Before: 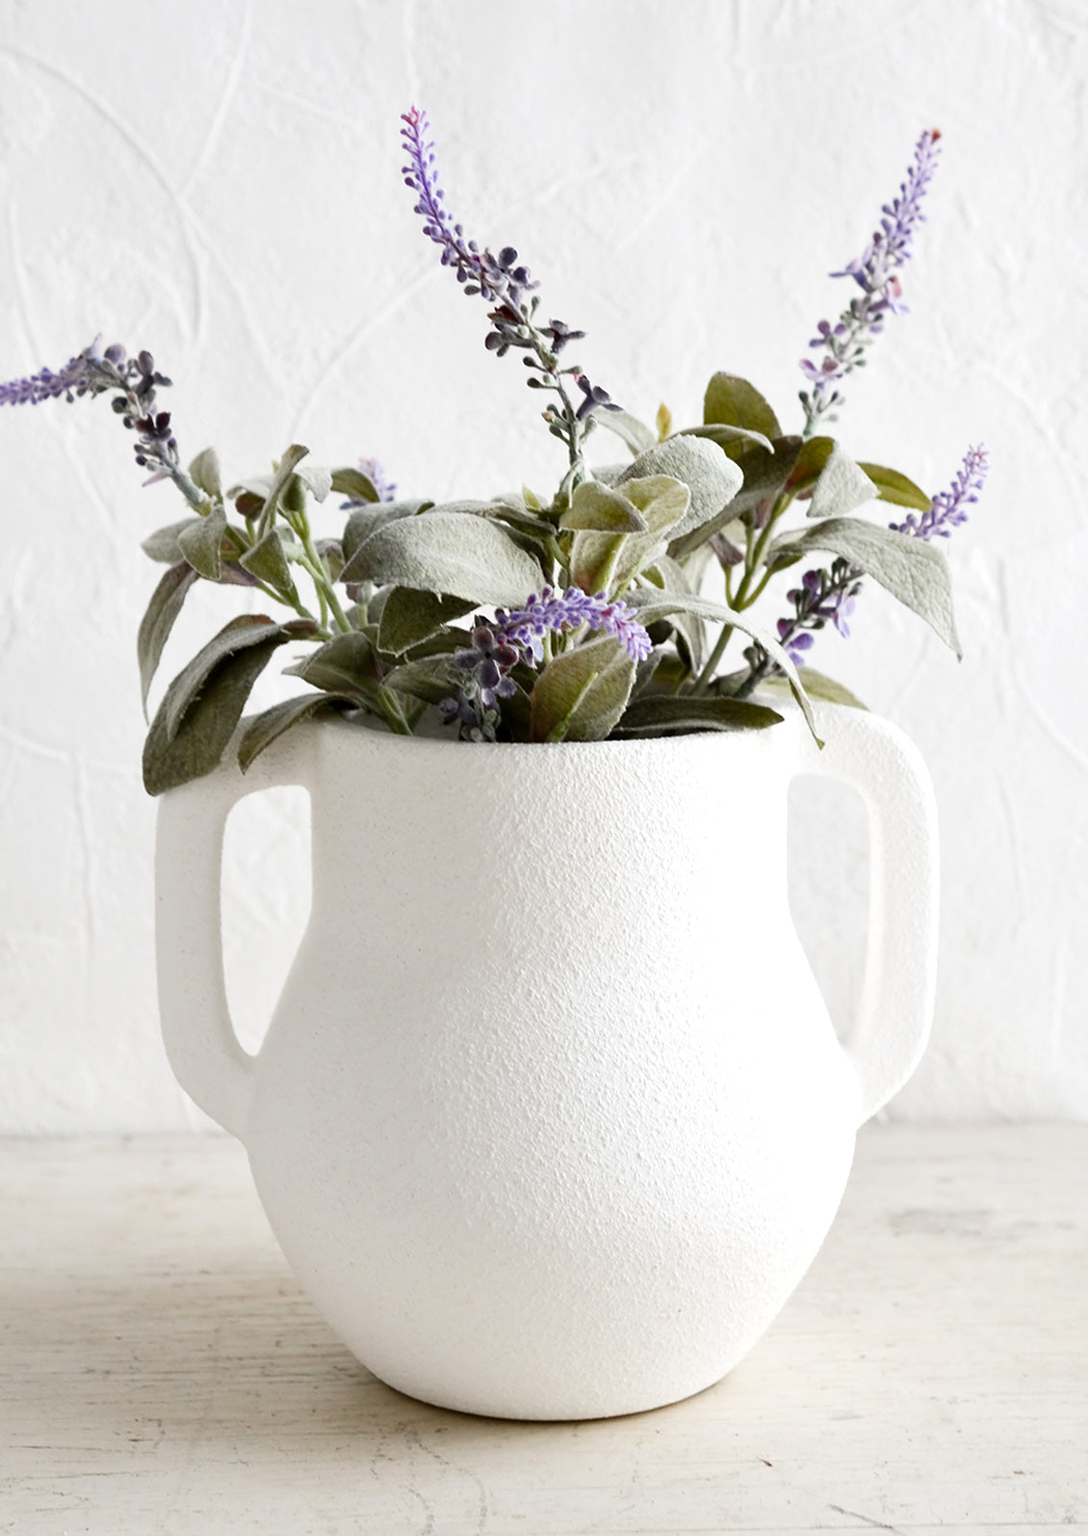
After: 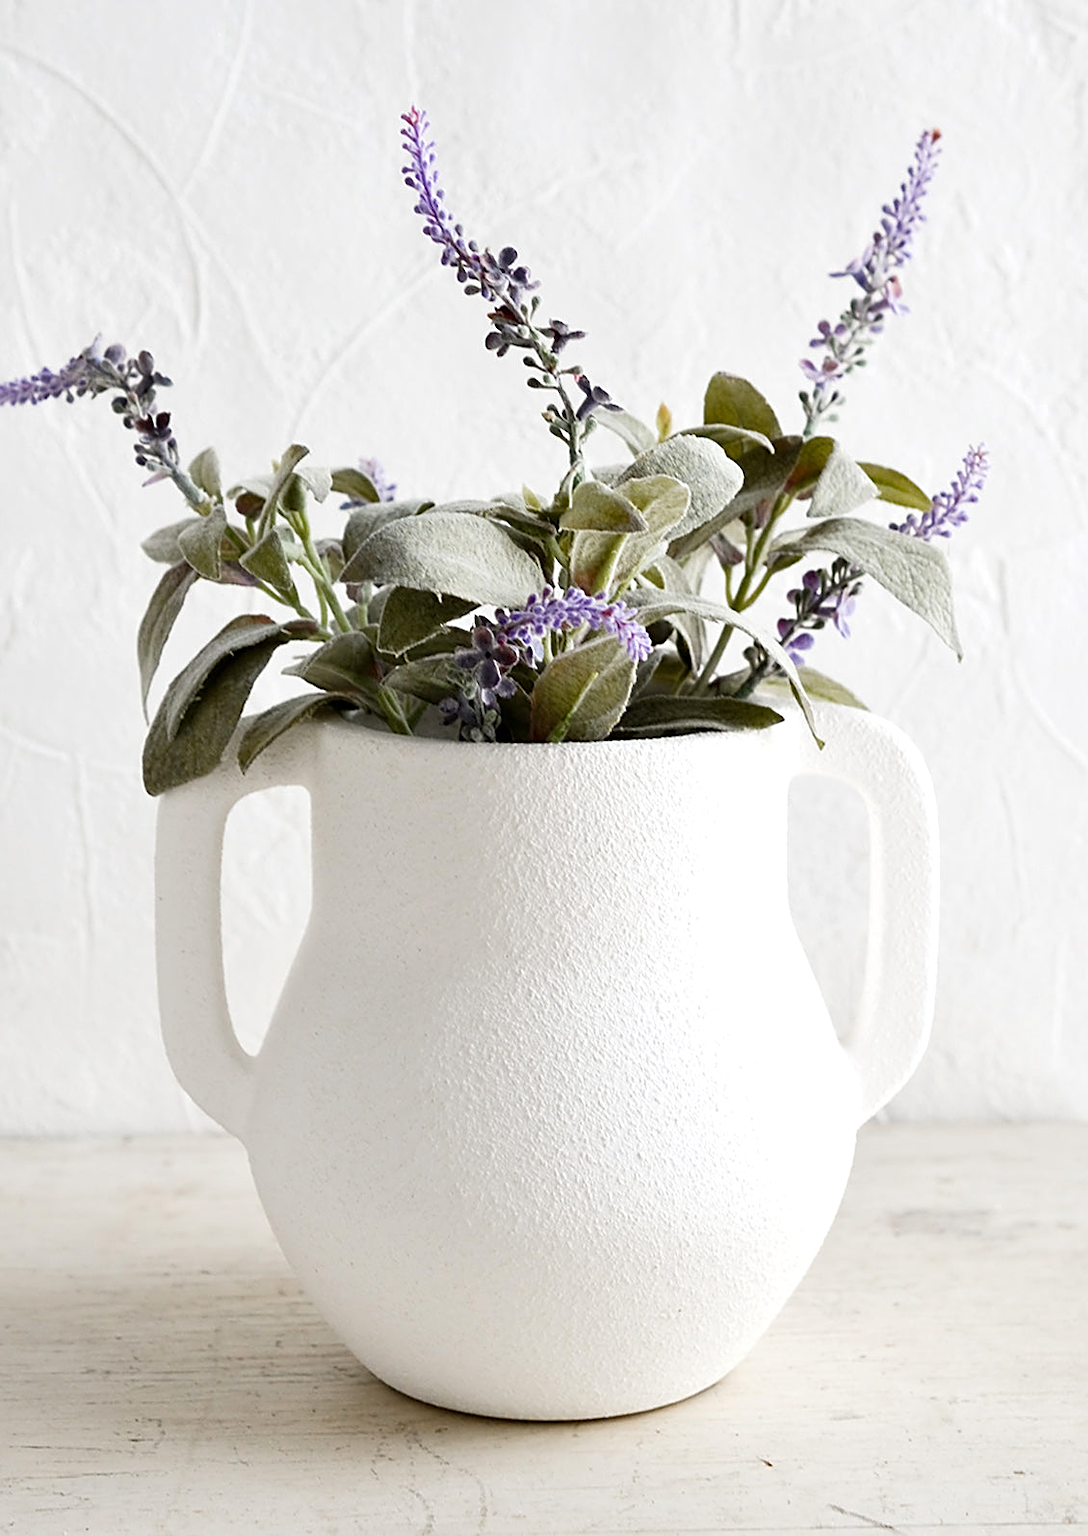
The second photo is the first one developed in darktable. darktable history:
sharpen: on, module defaults
levels: levels [0, 0.498, 0.996]
